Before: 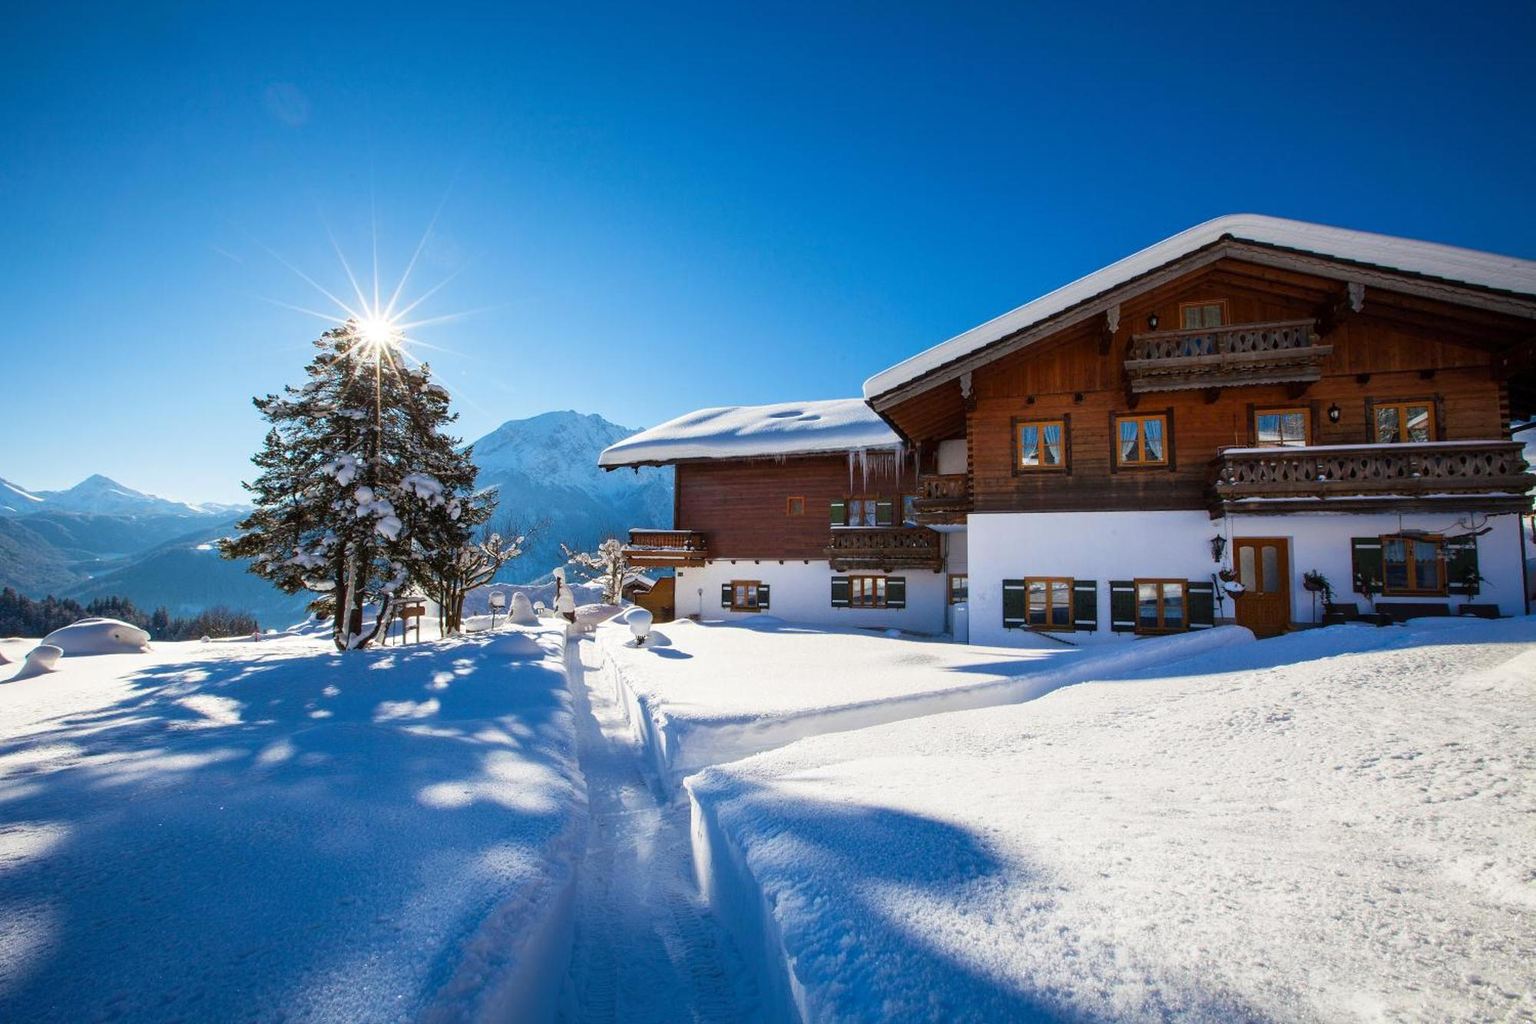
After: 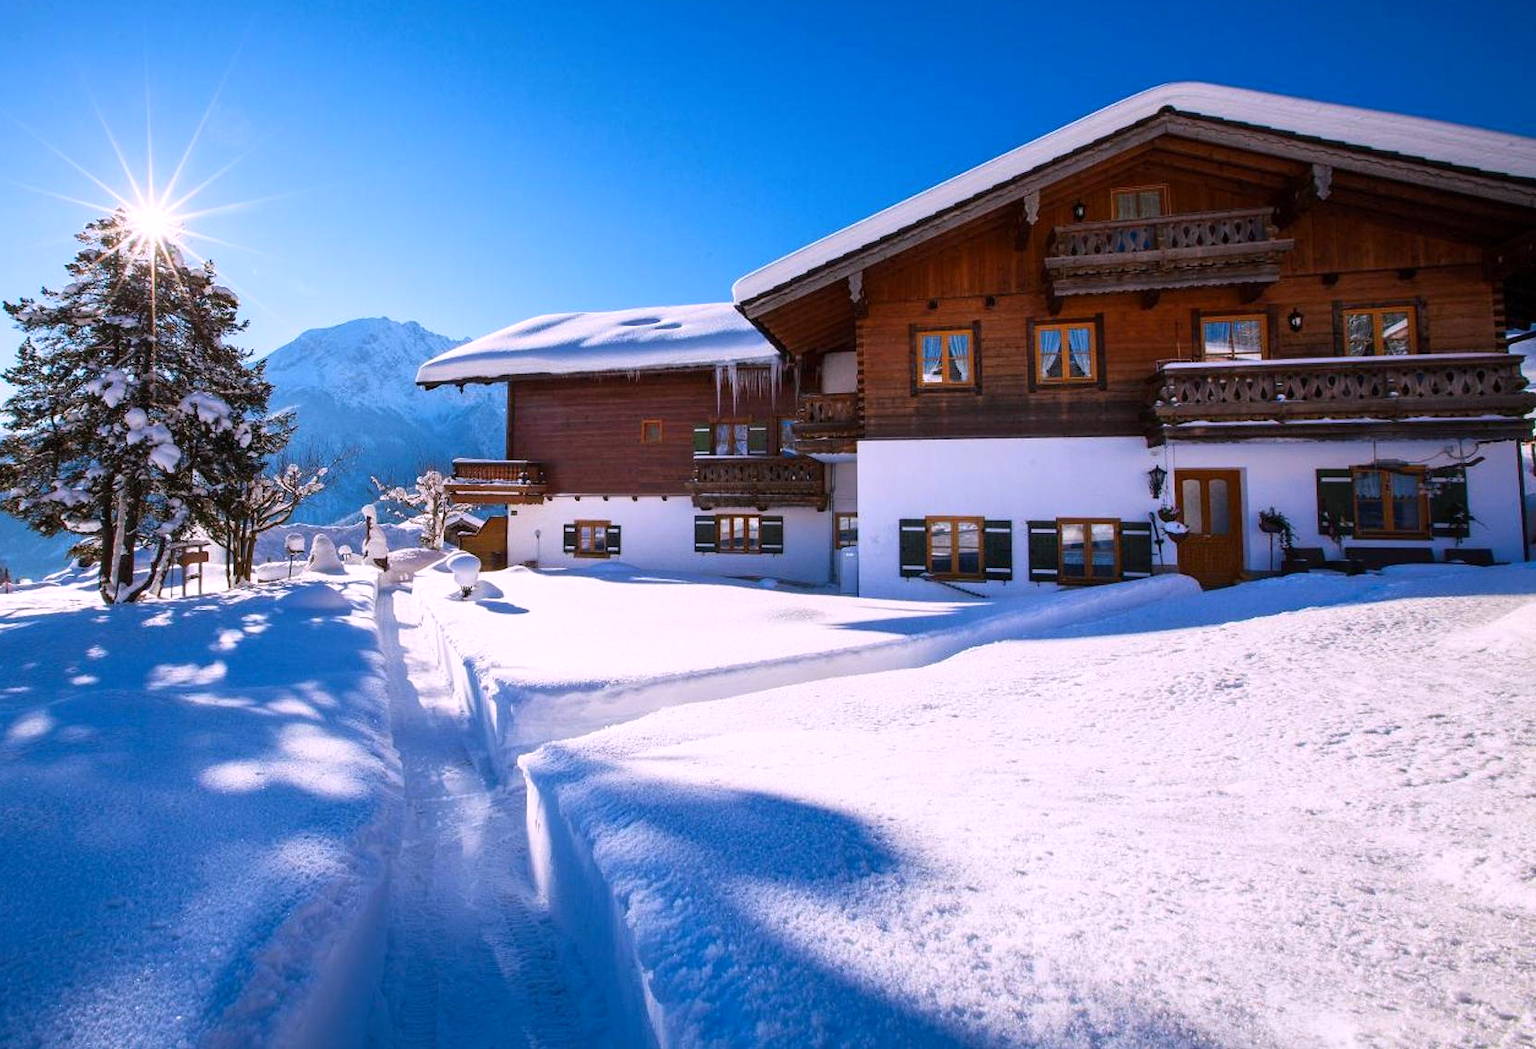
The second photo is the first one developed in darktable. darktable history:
crop: left 16.315%, top 14.246%
white balance: red 1.066, blue 1.119
contrast brightness saturation: contrast 0.1, brightness 0.02, saturation 0.02
